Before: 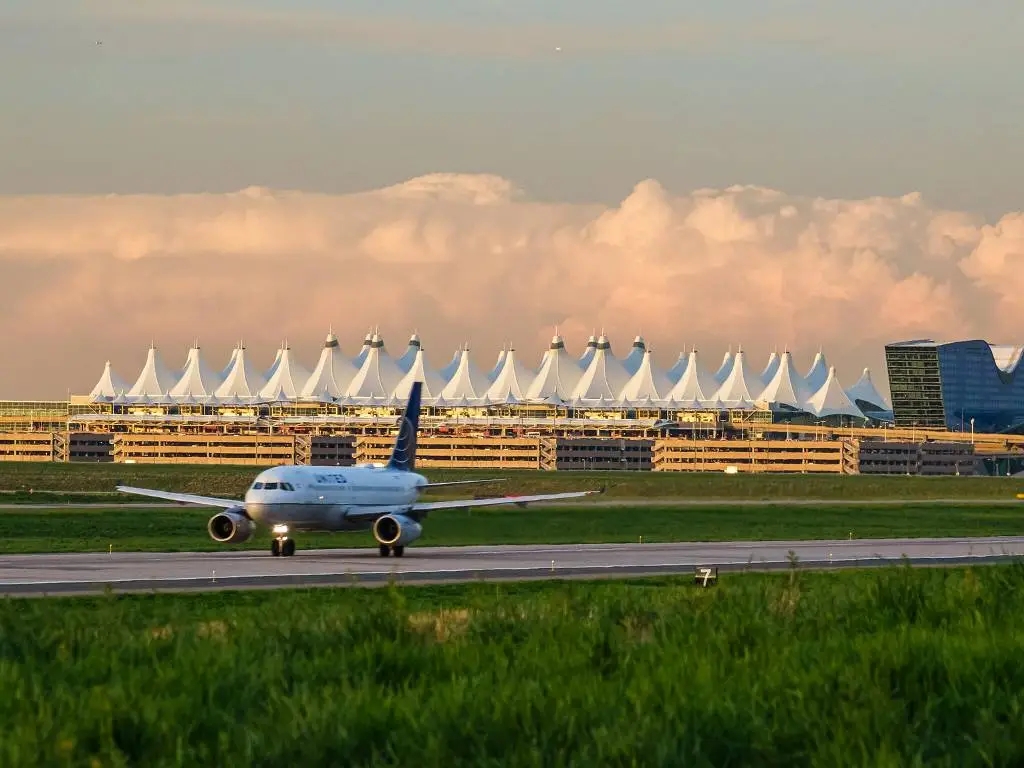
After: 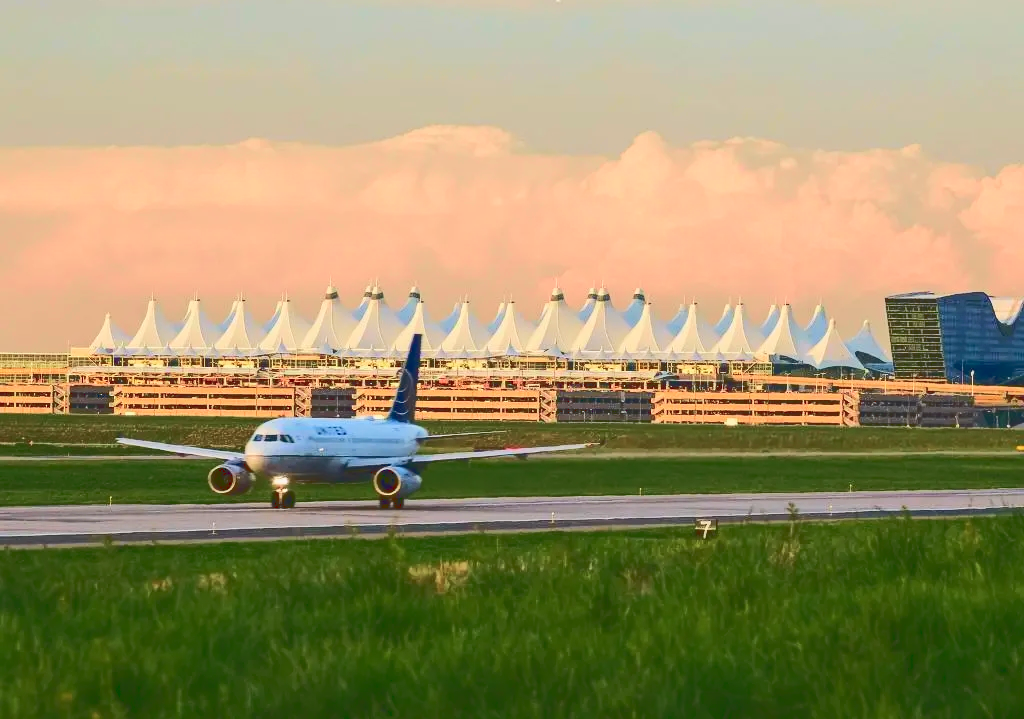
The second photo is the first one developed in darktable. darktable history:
base curve: curves: ch0 [(0, 0.024) (0.055, 0.065) (0.121, 0.166) (0.236, 0.319) (0.693, 0.726) (1, 1)], preserve colors average RGB
crop and rotate: top 6.275%
tone curve: curves: ch0 [(0, 0.021) (0.049, 0.044) (0.152, 0.14) (0.328, 0.357) (0.473, 0.529) (0.641, 0.705) (0.868, 0.887) (1, 0.969)]; ch1 [(0, 0) (0.322, 0.328) (0.43, 0.425) (0.474, 0.466) (0.502, 0.503) (0.522, 0.526) (0.564, 0.591) (0.602, 0.632) (0.677, 0.701) (0.859, 0.885) (1, 1)]; ch2 [(0, 0) (0.33, 0.301) (0.447, 0.44) (0.502, 0.505) (0.535, 0.554) (0.565, 0.598) (0.618, 0.629) (1, 1)], color space Lab, independent channels, preserve colors none
